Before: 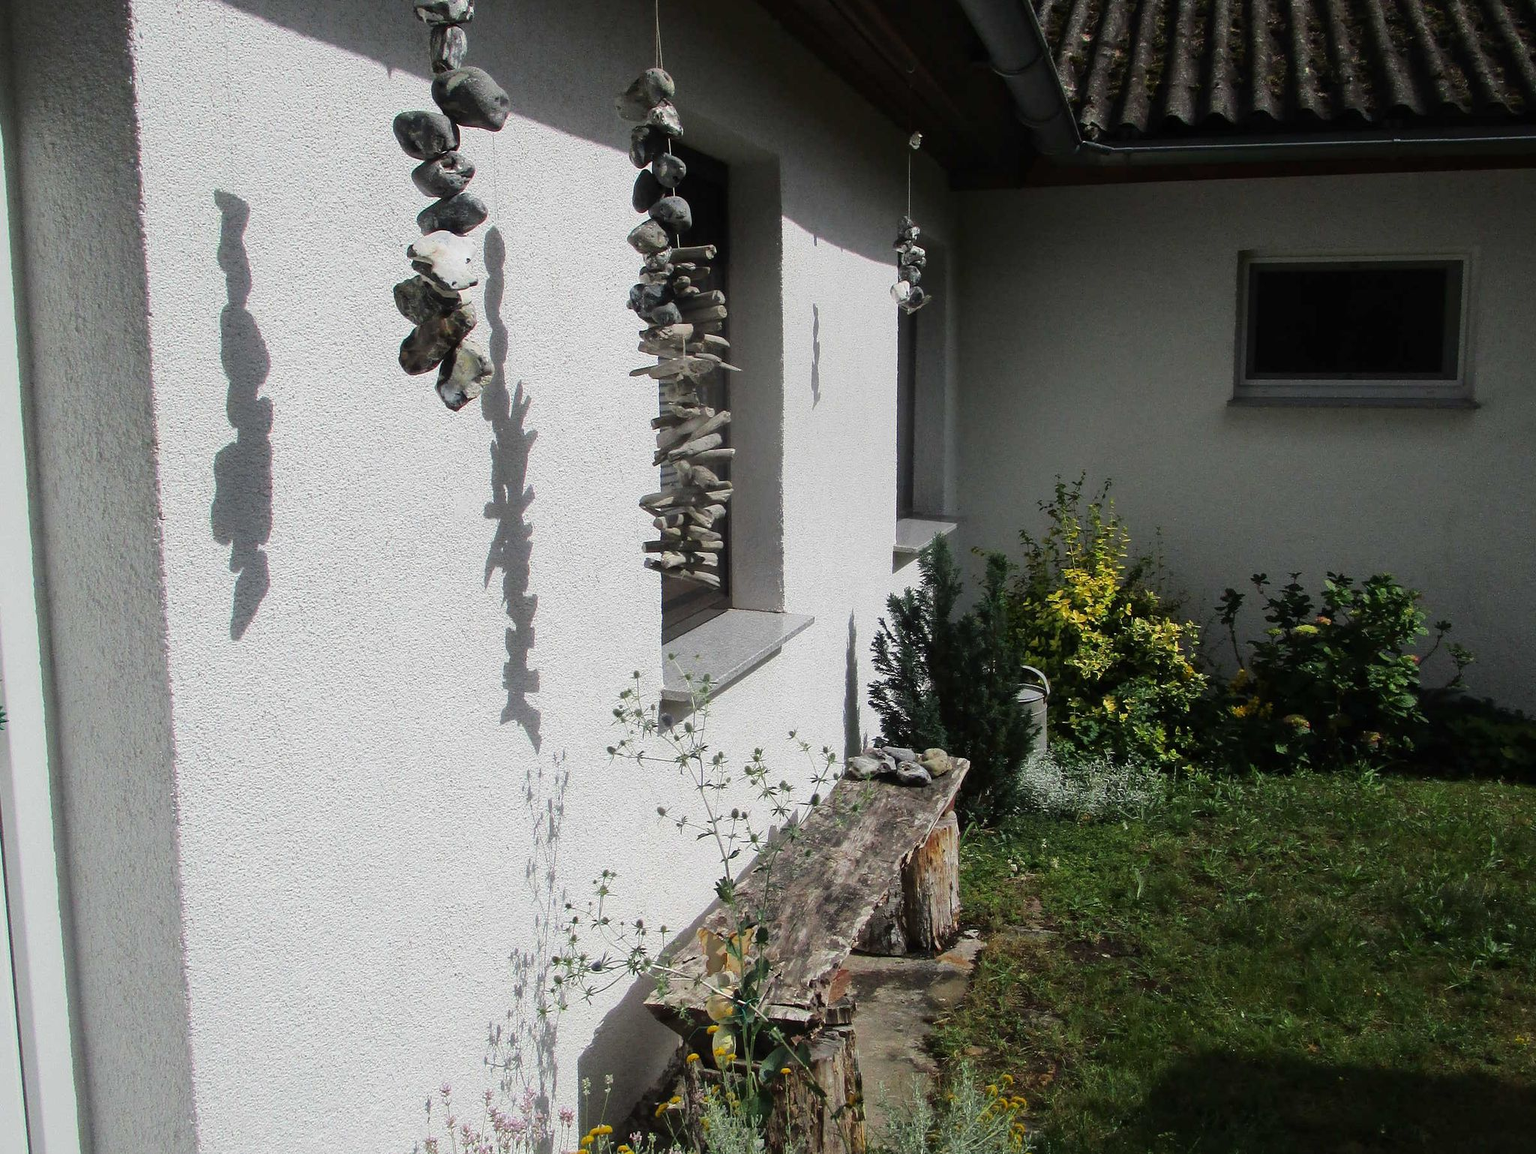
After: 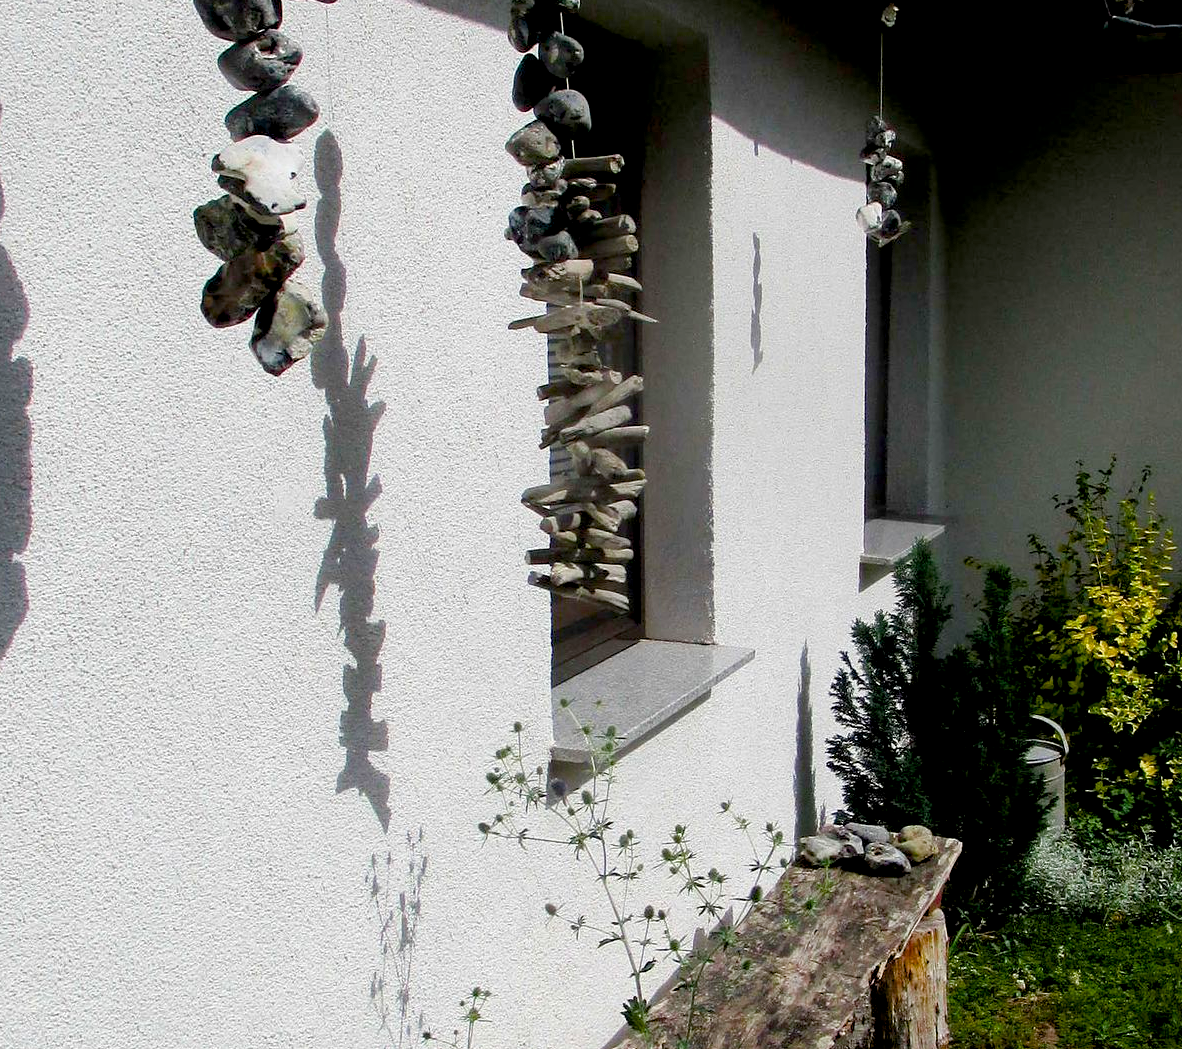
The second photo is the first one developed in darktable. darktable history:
color balance rgb: shadows lift › luminance -9.41%, highlights gain › luminance 17.6%, global offset › luminance -1.45%, perceptual saturation grading › highlights -17.77%, perceptual saturation grading › mid-tones 33.1%, perceptual saturation grading › shadows 50.52%, global vibrance 24.22%
levels: mode automatic
exposure: exposure -0.072 EV, compensate highlight preservation false
crop: left 16.202%, top 11.208%, right 26.045%, bottom 20.557%
